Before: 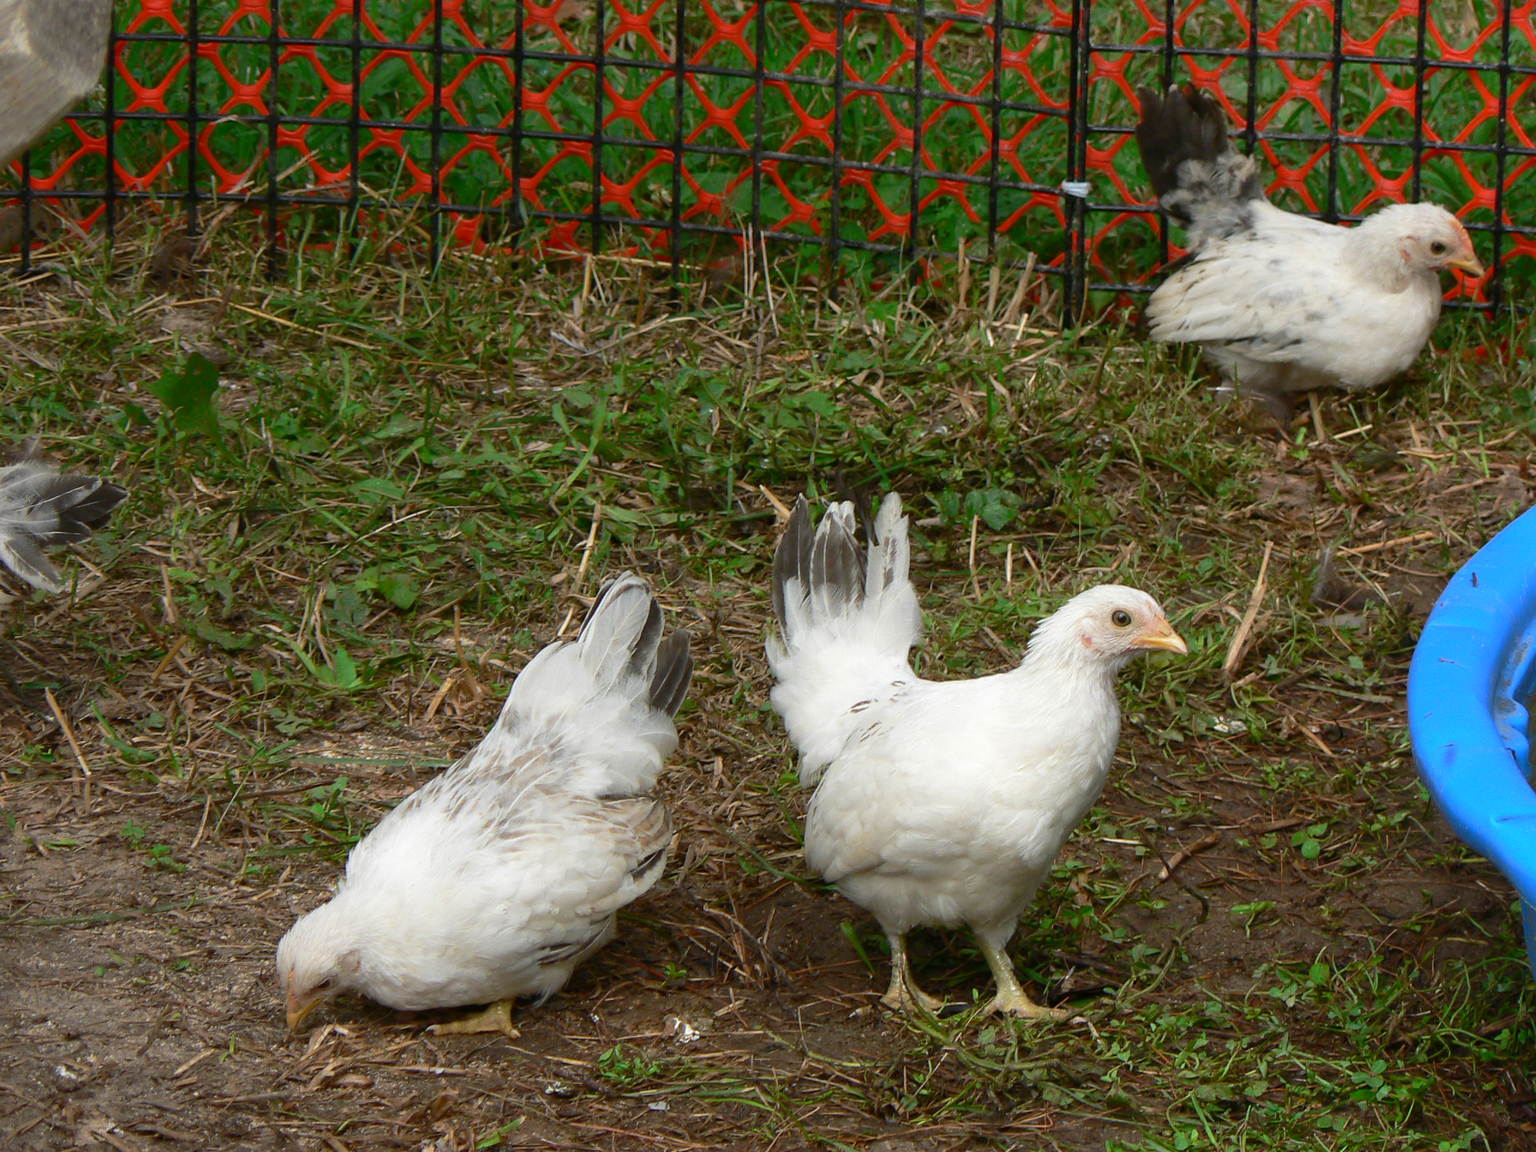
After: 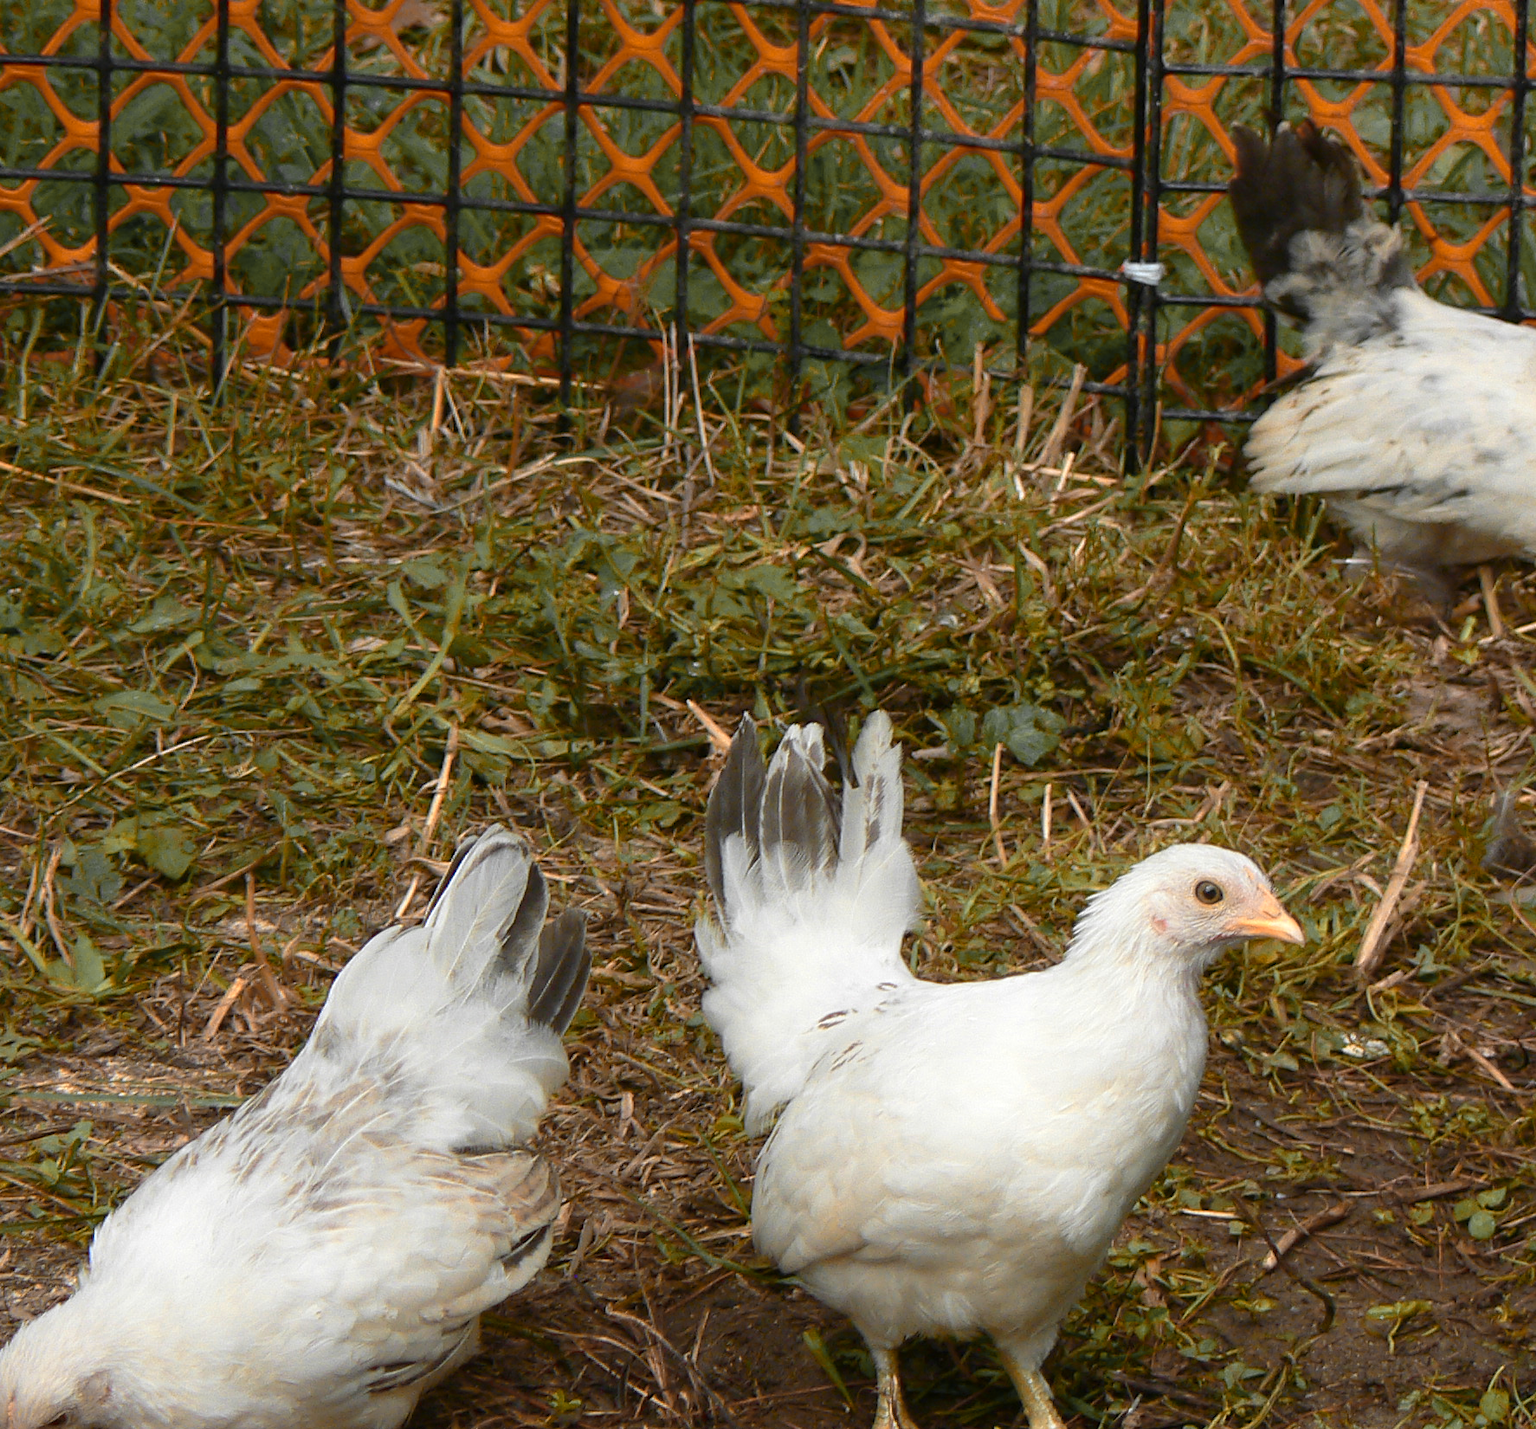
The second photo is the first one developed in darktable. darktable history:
color zones: curves: ch0 [(0.009, 0.528) (0.136, 0.6) (0.255, 0.586) (0.39, 0.528) (0.522, 0.584) (0.686, 0.736) (0.849, 0.561)]; ch1 [(0.045, 0.781) (0.14, 0.416) (0.257, 0.695) (0.442, 0.032) (0.738, 0.338) (0.818, 0.632) (0.891, 0.741) (1, 0.704)]; ch2 [(0, 0.667) (0.141, 0.52) (0.26, 0.37) (0.474, 0.432) (0.743, 0.286)]
color balance rgb: saturation formula JzAzBz (2021)
crop: left 18.479%, right 12.2%, bottom 13.971%
